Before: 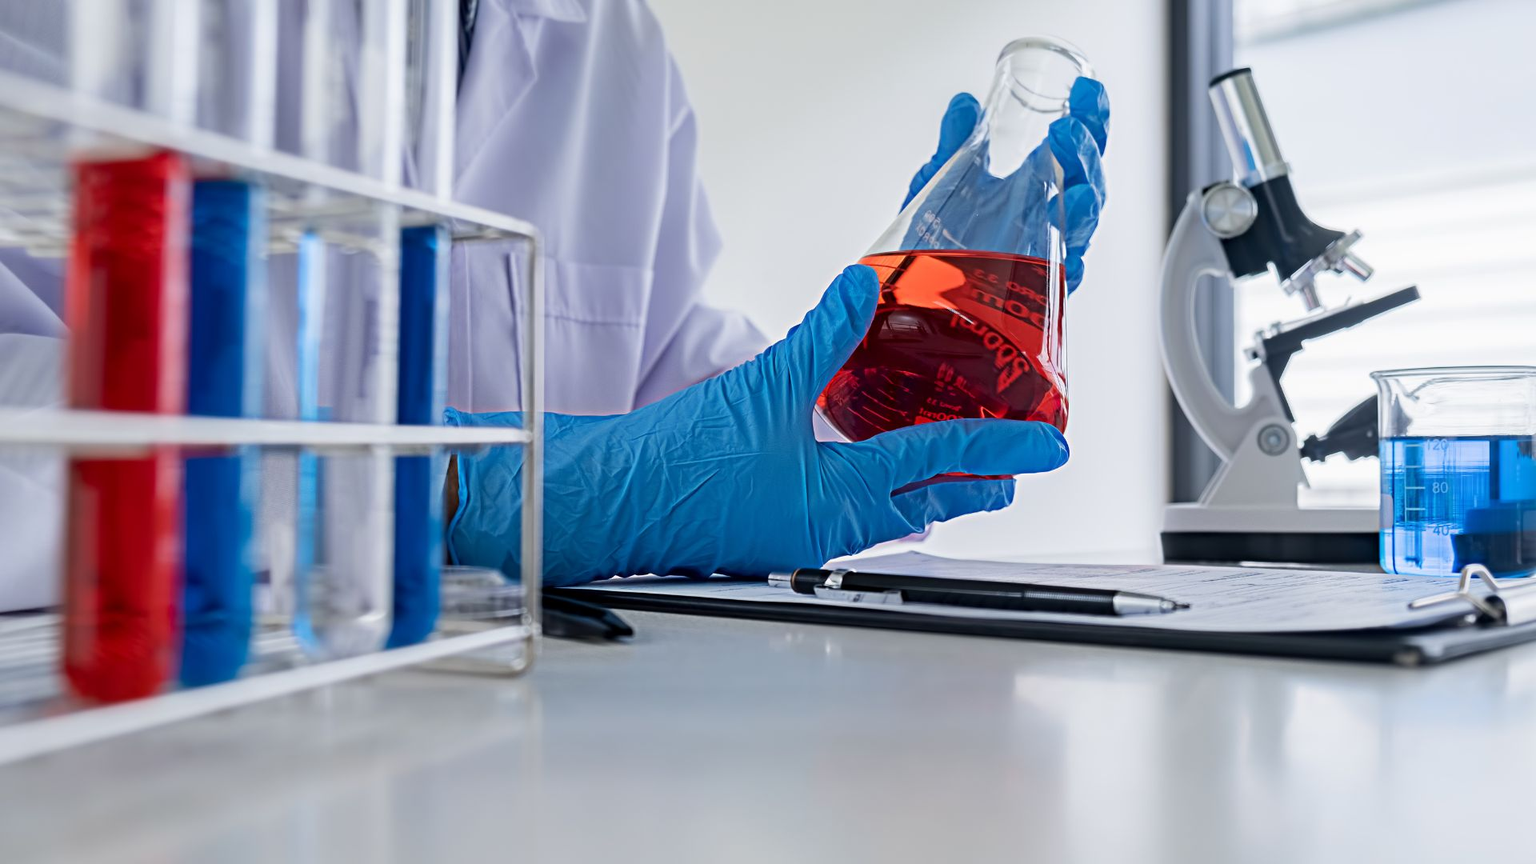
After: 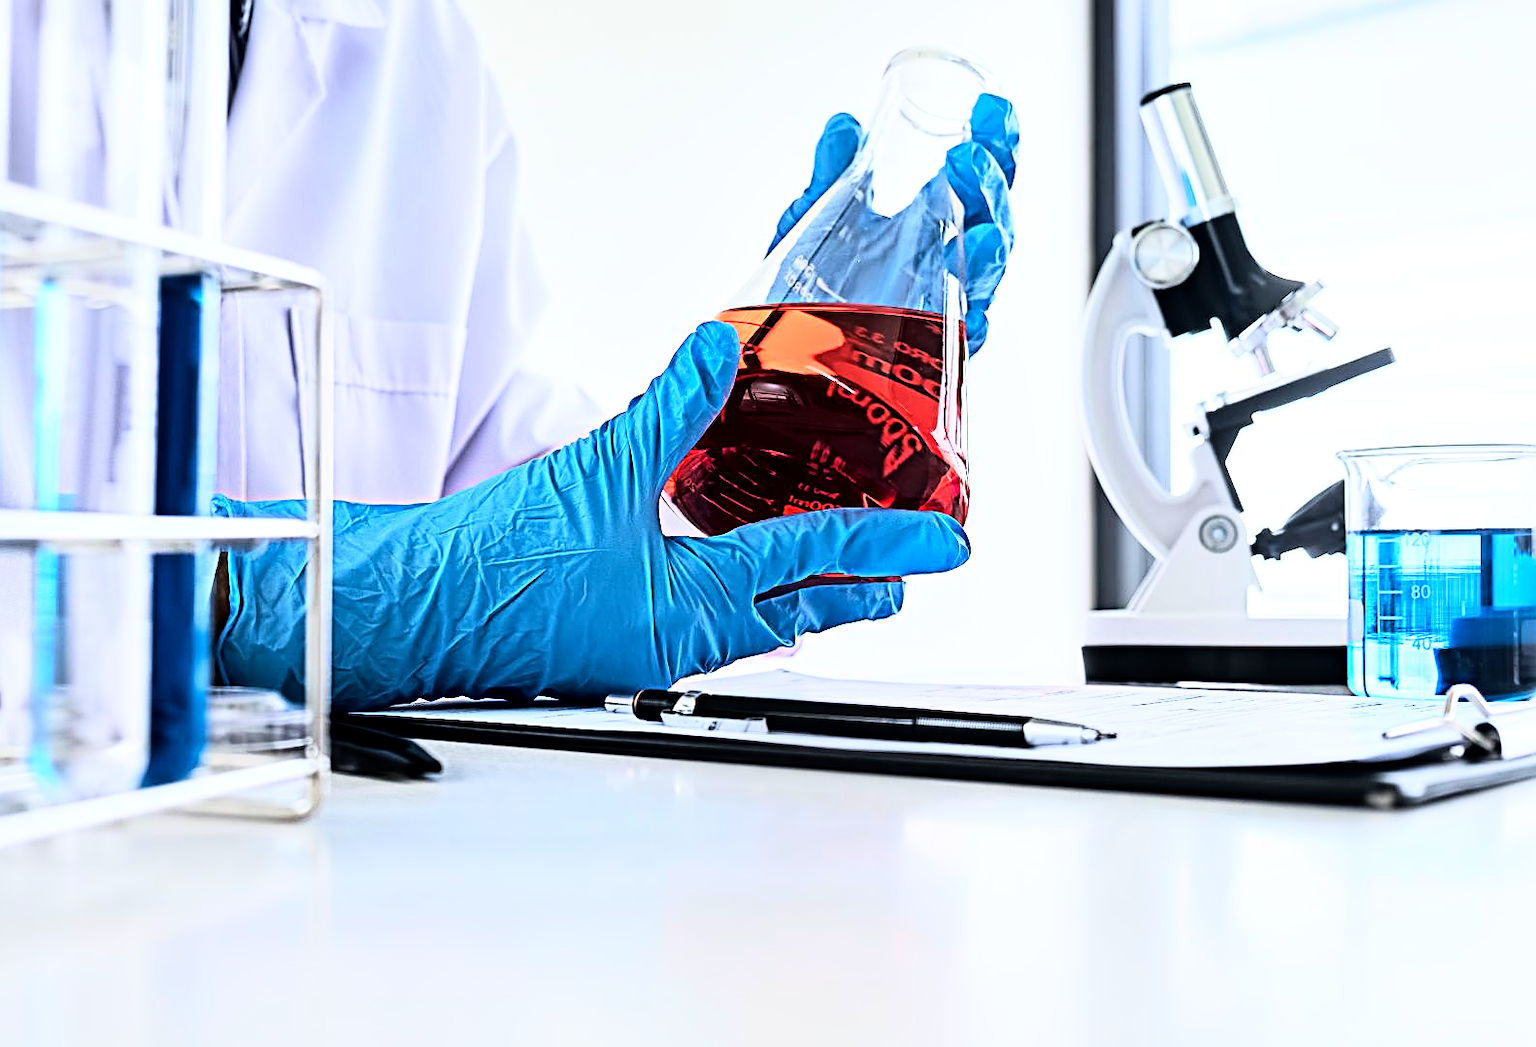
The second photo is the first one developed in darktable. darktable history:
rgb curve: curves: ch0 [(0, 0) (0.21, 0.15) (0.24, 0.21) (0.5, 0.75) (0.75, 0.96) (0.89, 0.99) (1, 1)]; ch1 [(0, 0.02) (0.21, 0.13) (0.25, 0.2) (0.5, 0.67) (0.75, 0.9) (0.89, 0.97) (1, 1)]; ch2 [(0, 0.02) (0.21, 0.13) (0.25, 0.2) (0.5, 0.67) (0.75, 0.9) (0.89, 0.97) (1, 1)], compensate middle gray true
sharpen: radius 1.967
local contrast: mode bilateral grid, contrast 20, coarseness 50, detail 120%, midtone range 0.2
crop: left 17.582%, bottom 0.031%
